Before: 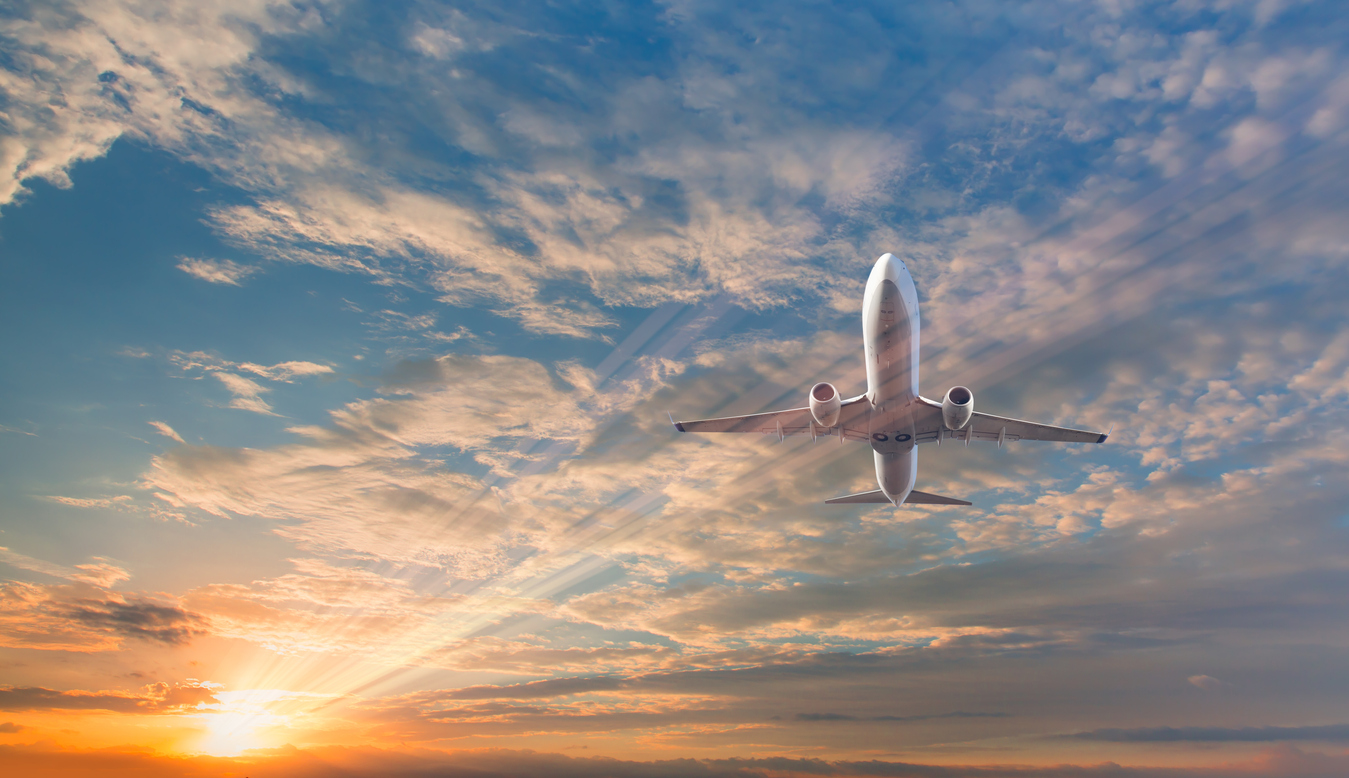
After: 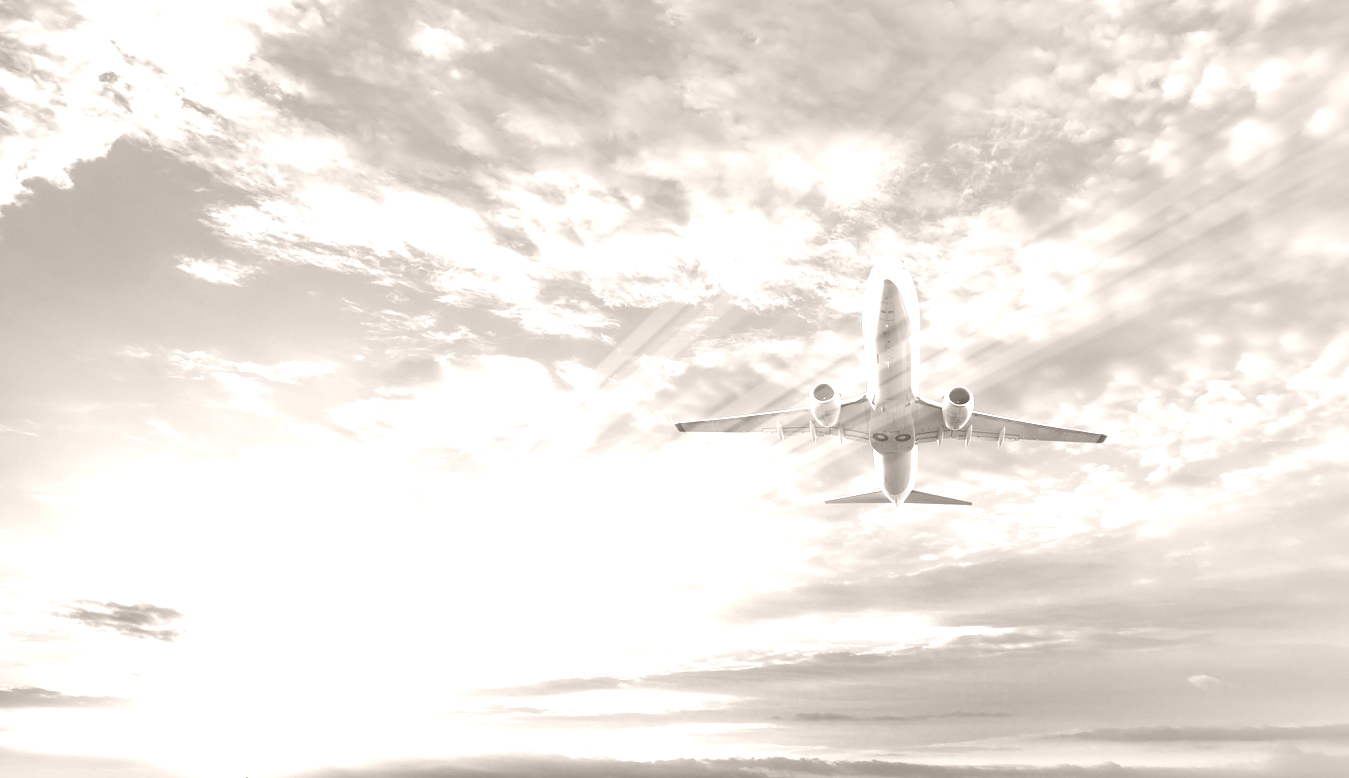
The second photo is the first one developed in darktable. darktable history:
color correction: highlights a* 1.12, highlights b* 24.26, shadows a* 15.58, shadows b* 24.26
colorize: hue 34.49°, saturation 35.33%, source mix 100%, lightness 55%, version 1
tone equalizer: -8 EV -0.75 EV, -7 EV -0.7 EV, -6 EV -0.6 EV, -5 EV -0.4 EV, -3 EV 0.4 EV, -2 EV 0.6 EV, -1 EV 0.7 EV, +0 EV 0.75 EV, edges refinement/feathering 500, mask exposure compensation -1.57 EV, preserve details no
